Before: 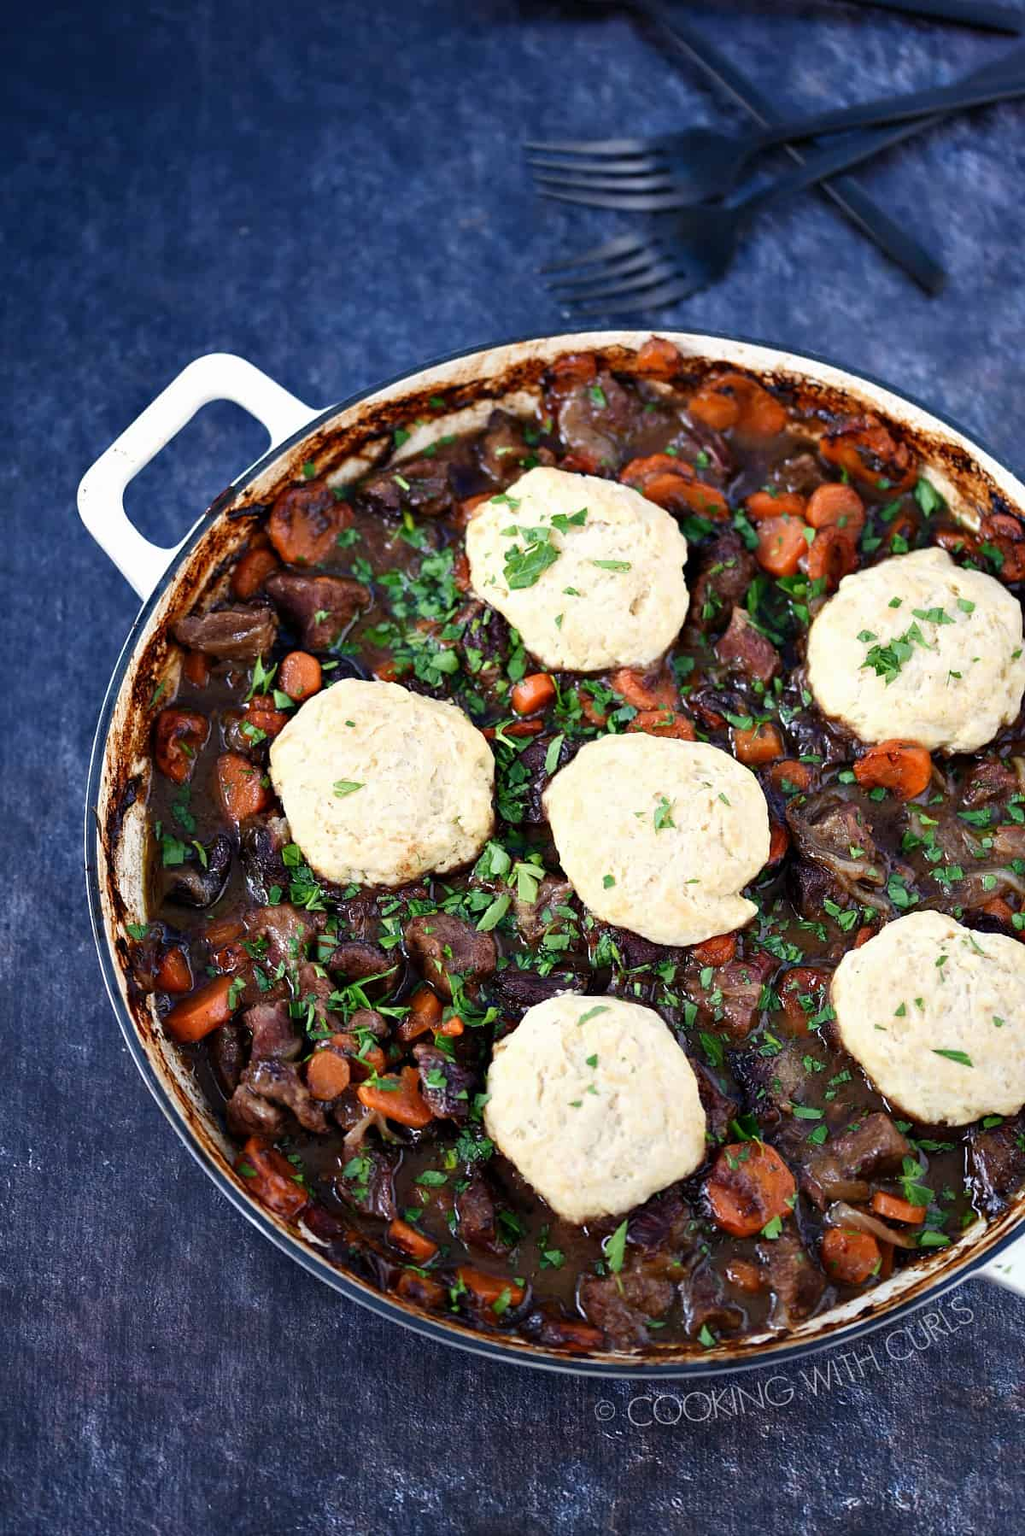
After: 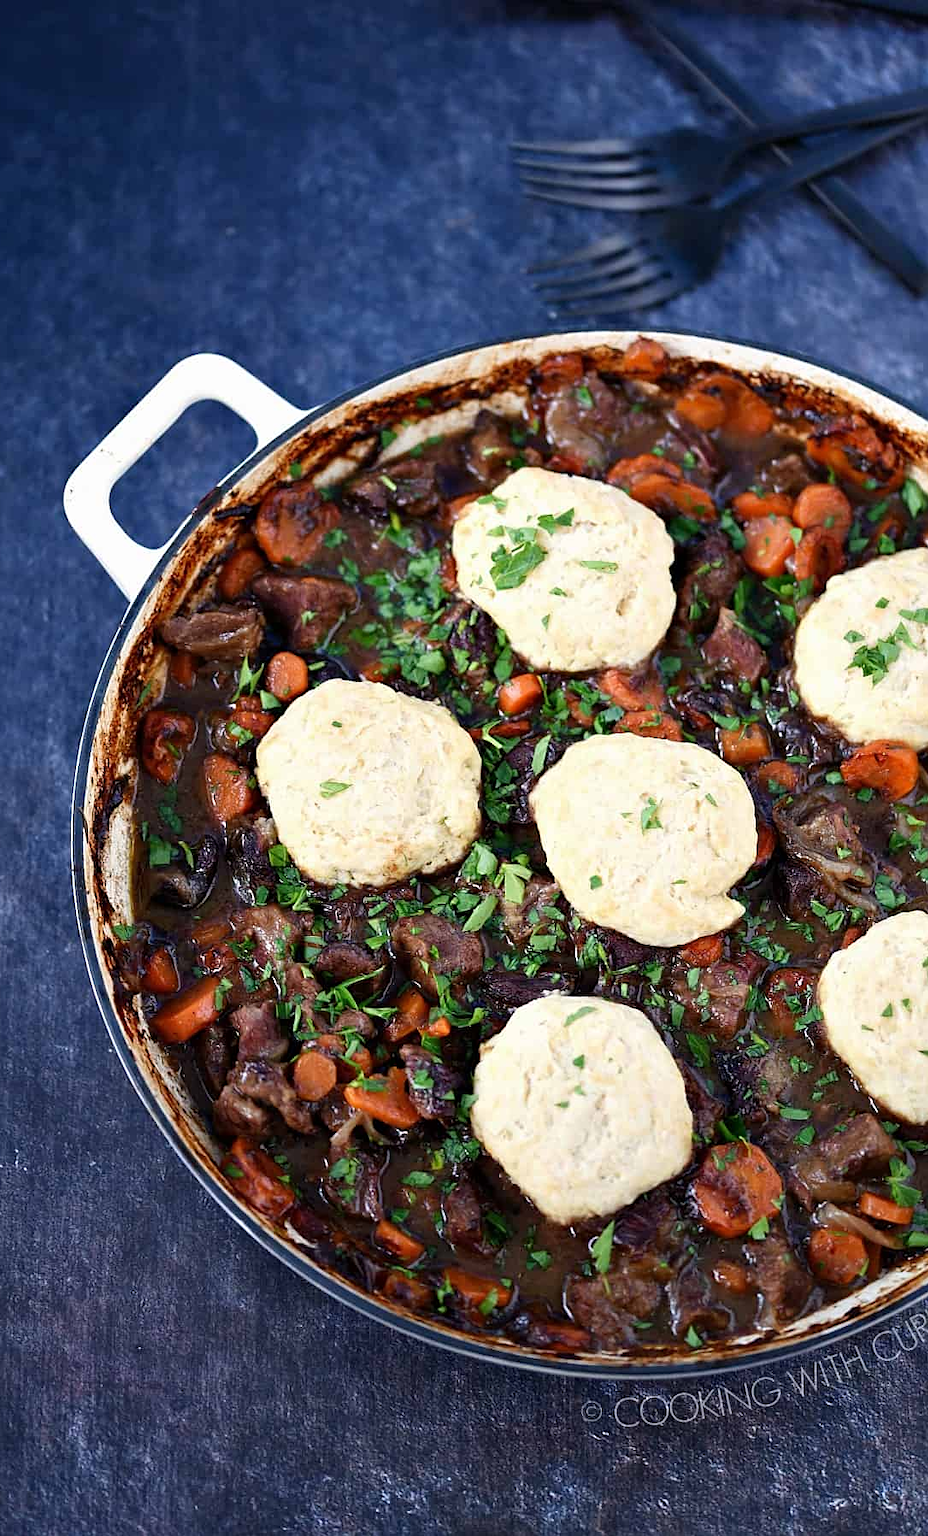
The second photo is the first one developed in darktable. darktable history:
crop and rotate: left 1.407%, right 8.016%
sharpen: amount 0.215
